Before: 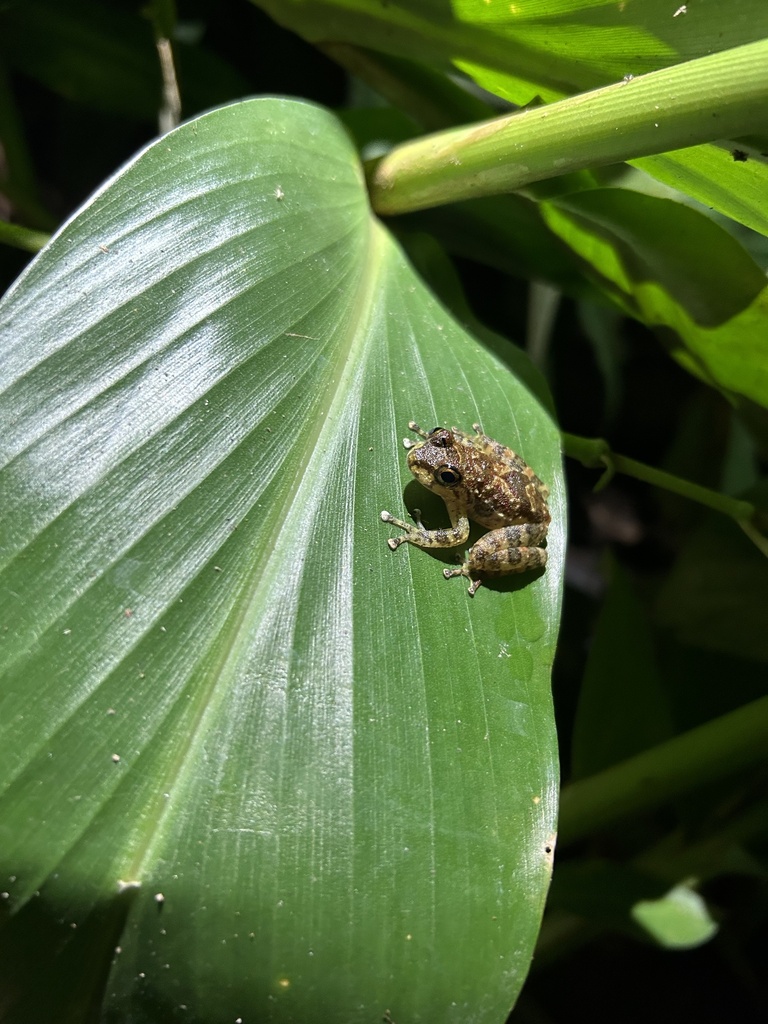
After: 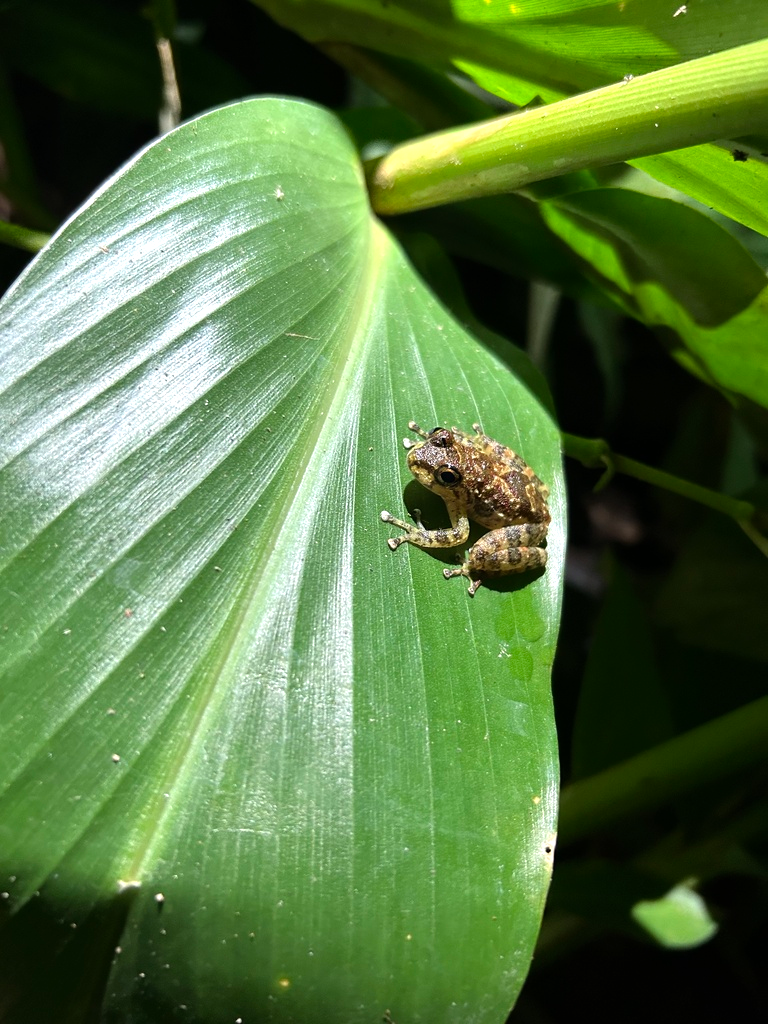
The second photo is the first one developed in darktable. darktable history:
tone equalizer: -8 EV -0.38 EV, -7 EV -0.368 EV, -6 EV -0.351 EV, -5 EV -0.253 EV, -3 EV 0.209 EV, -2 EV 0.316 EV, -1 EV 0.403 EV, +0 EV 0.388 EV
